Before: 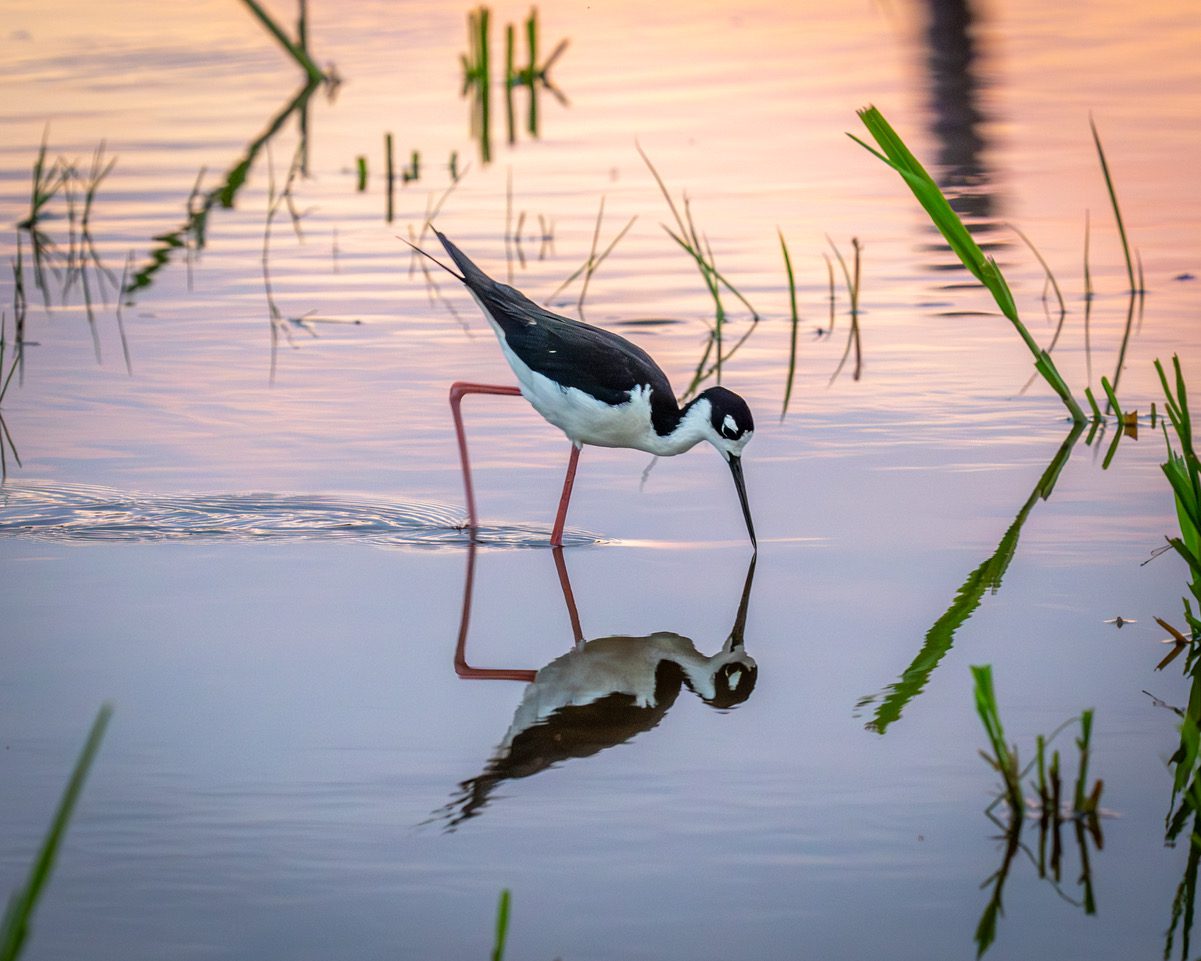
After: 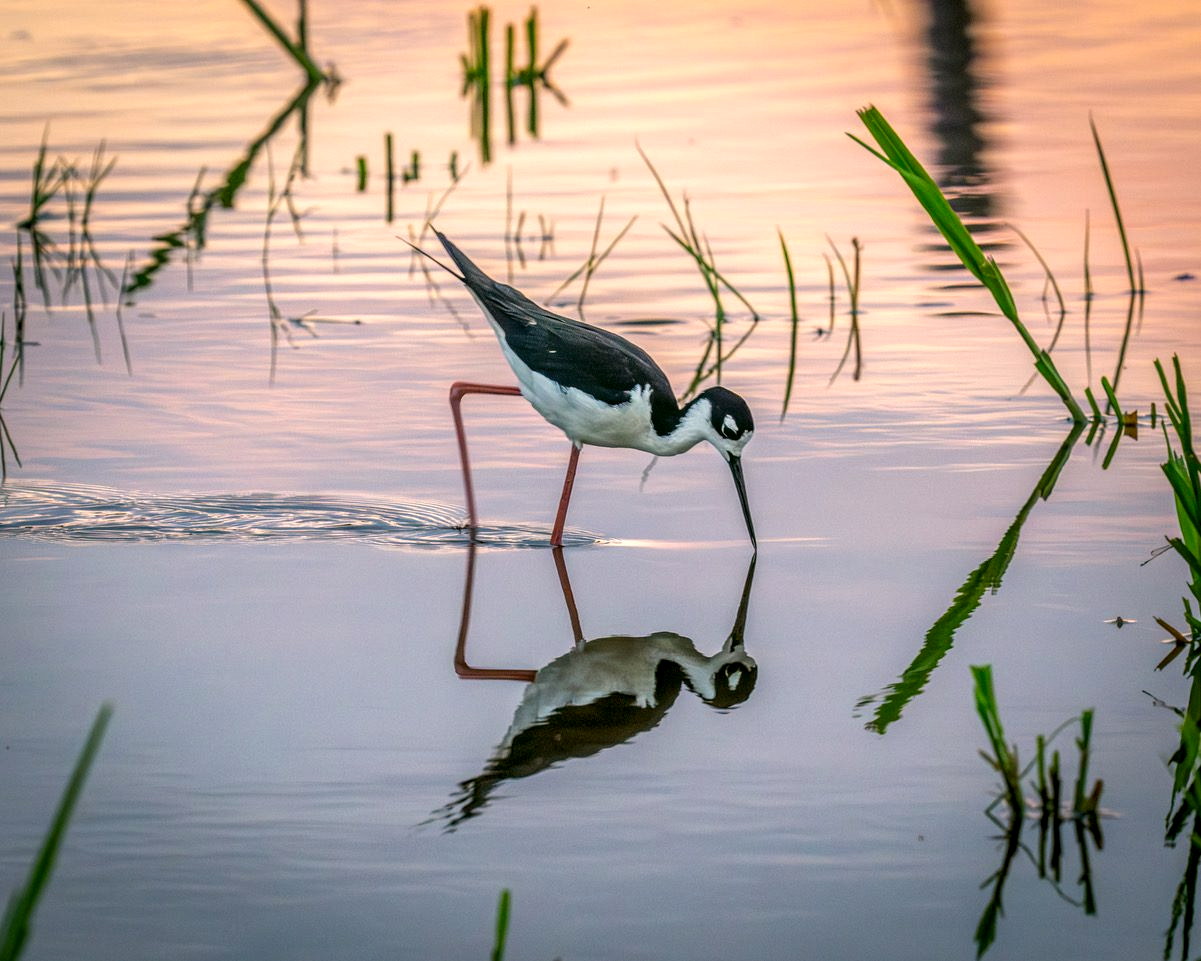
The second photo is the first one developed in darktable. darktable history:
local contrast: highlights 61%, detail 143%, midtone range 0.428
color correction: highlights a* 4.02, highlights b* 4.98, shadows a* -7.55, shadows b* 4.98
